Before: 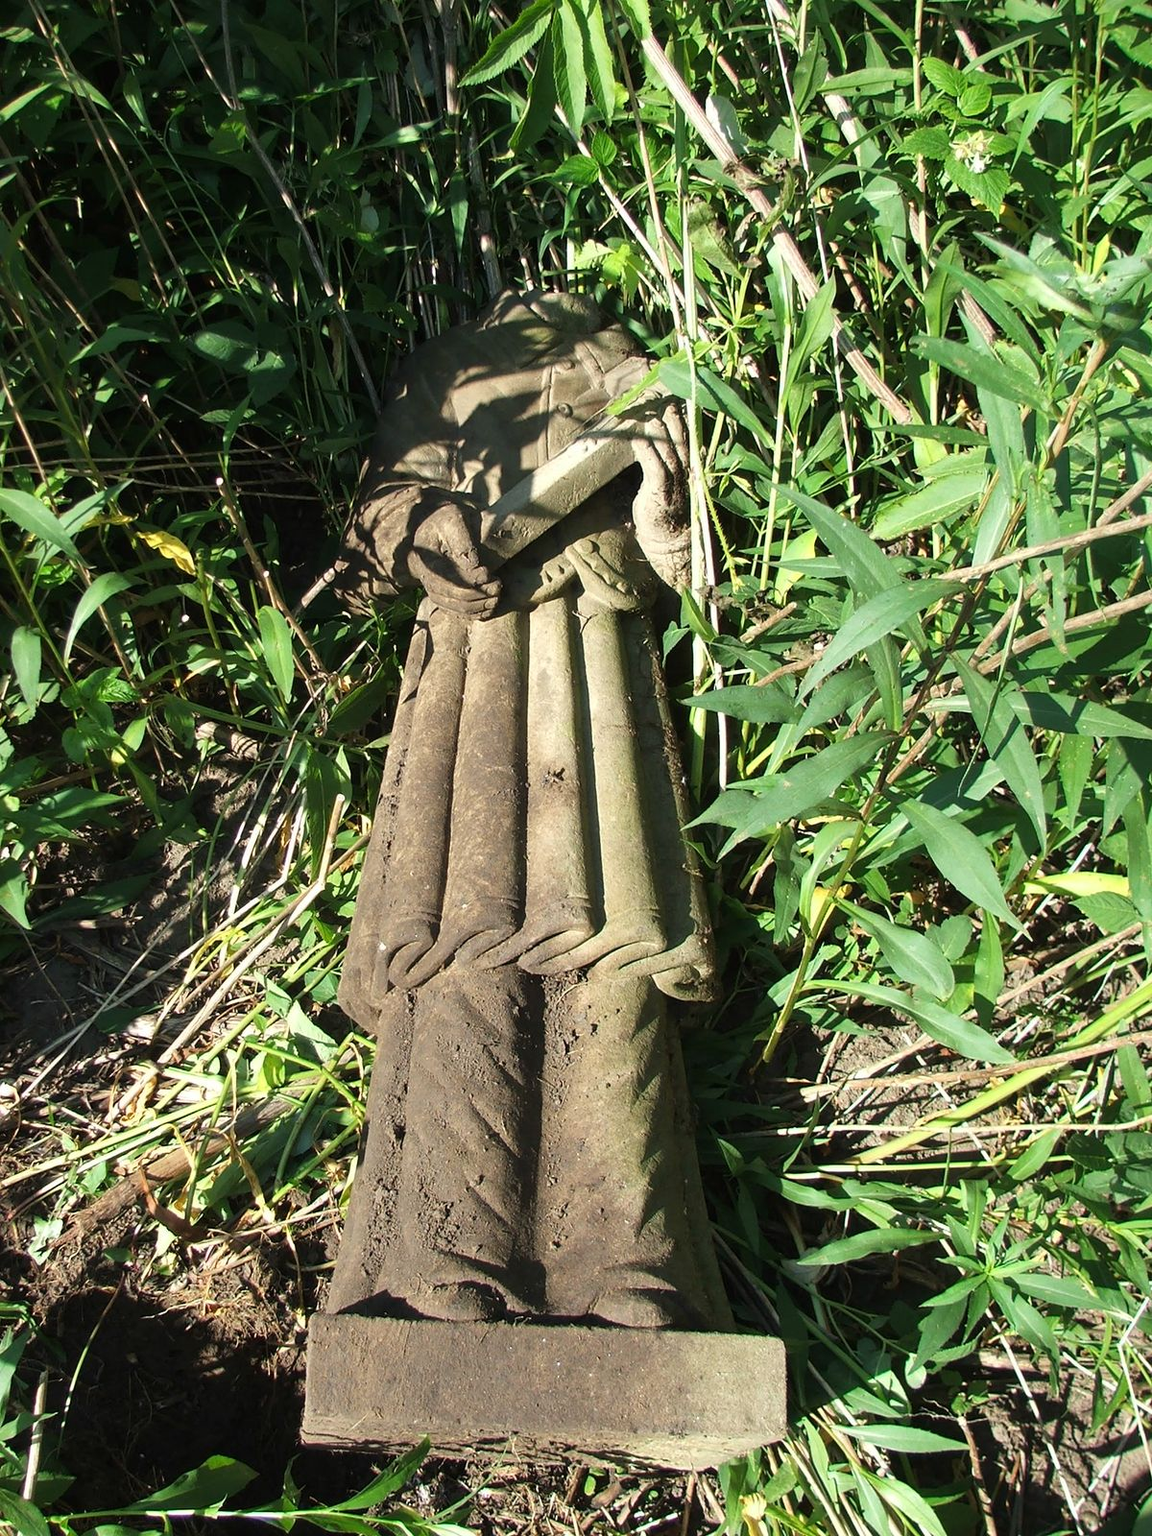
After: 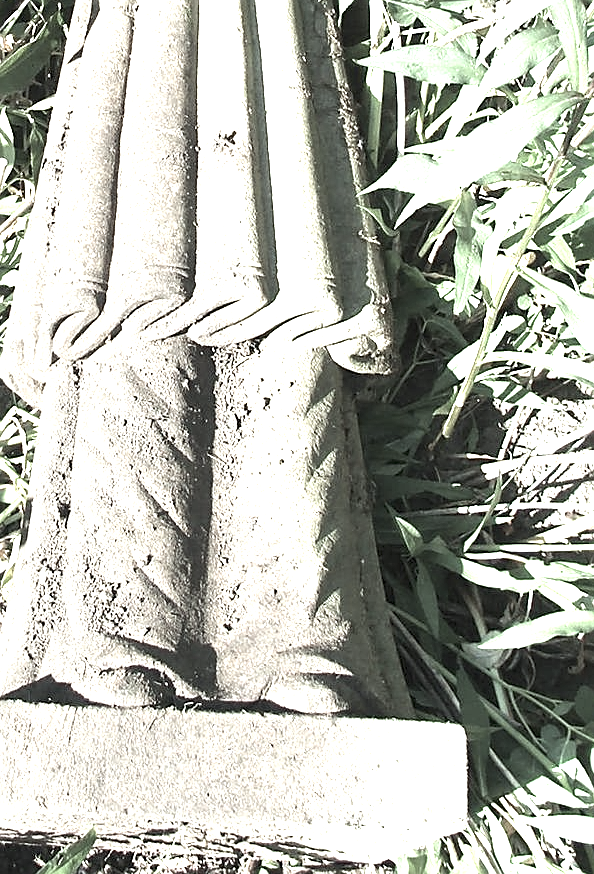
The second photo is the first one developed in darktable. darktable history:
color calibration: output R [0.972, 0.068, -0.094, 0], output G [-0.178, 1.216, -0.086, 0], output B [0.095, -0.136, 0.98, 0], illuminant as shot in camera, x 0.359, y 0.361, temperature 4577.67 K
crop: left 29.408%, top 41.852%, right 21.076%, bottom 3.485%
local contrast: highlights 102%, shadows 98%, detail 119%, midtone range 0.2
exposure: black level correction 0, exposure 1.95 EV, compensate highlight preservation false
sharpen: on, module defaults
color zones: curves: ch1 [(0, 0.153) (0.143, 0.15) (0.286, 0.151) (0.429, 0.152) (0.571, 0.152) (0.714, 0.151) (0.857, 0.151) (1, 0.153)]
tone equalizer: on, module defaults
